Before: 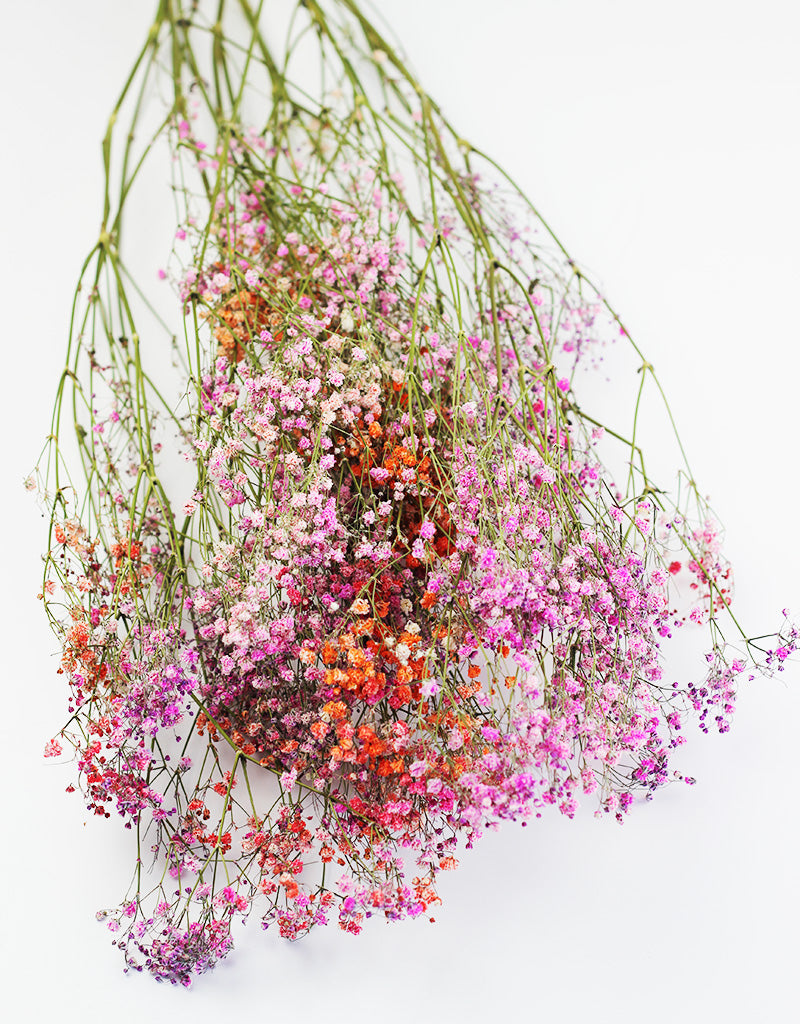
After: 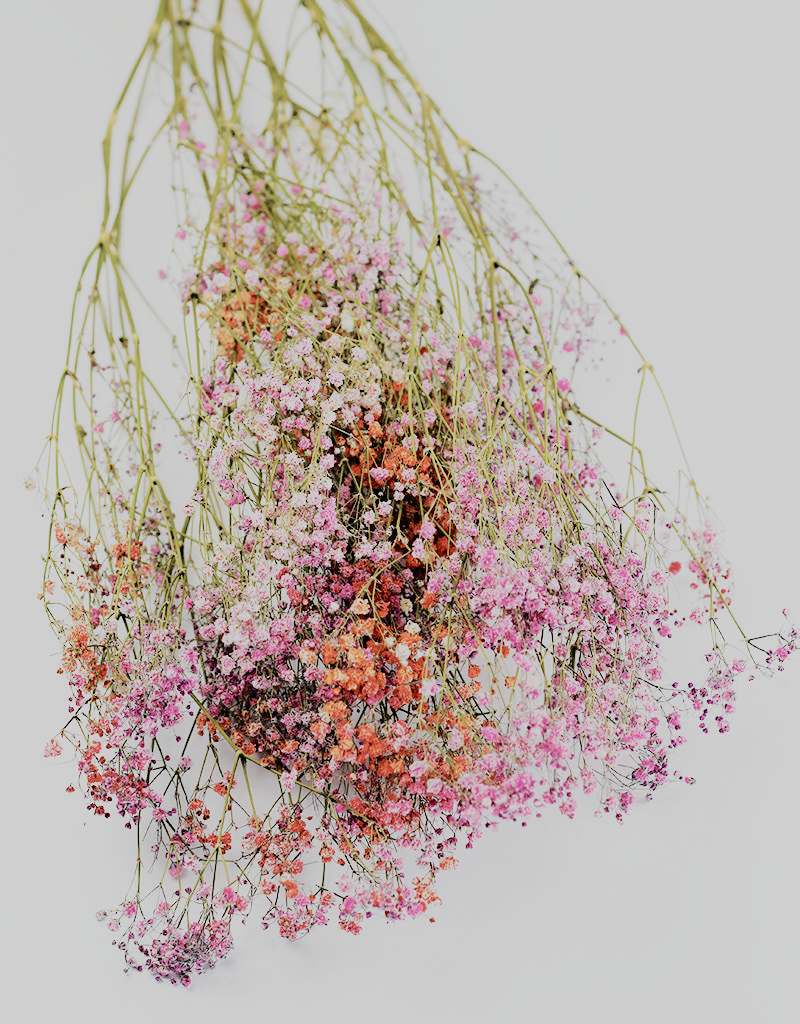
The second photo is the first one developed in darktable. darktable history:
tone curve: curves: ch0 [(0, 0.012) (0.037, 0.03) (0.123, 0.092) (0.19, 0.157) (0.269, 0.27) (0.48, 0.57) (0.595, 0.695) (0.718, 0.823) (0.855, 0.913) (1, 0.982)]; ch1 [(0, 0) (0.243, 0.245) (0.422, 0.415) (0.493, 0.495) (0.508, 0.506) (0.536, 0.542) (0.569, 0.611) (0.611, 0.662) (0.769, 0.807) (1, 1)]; ch2 [(0, 0) (0.249, 0.216) (0.349, 0.321) (0.424, 0.442) (0.476, 0.483) (0.498, 0.499) (0.517, 0.519) (0.532, 0.56) (0.569, 0.624) (0.614, 0.667) (0.706, 0.757) (0.808, 0.809) (0.991, 0.968)], color space Lab, independent channels, preserve colors none
filmic rgb: black relative exposure -4.42 EV, white relative exposure 6.58 EV, hardness 1.85, contrast 0.5
contrast brightness saturation: contrast 0.1, saturation -0.36
